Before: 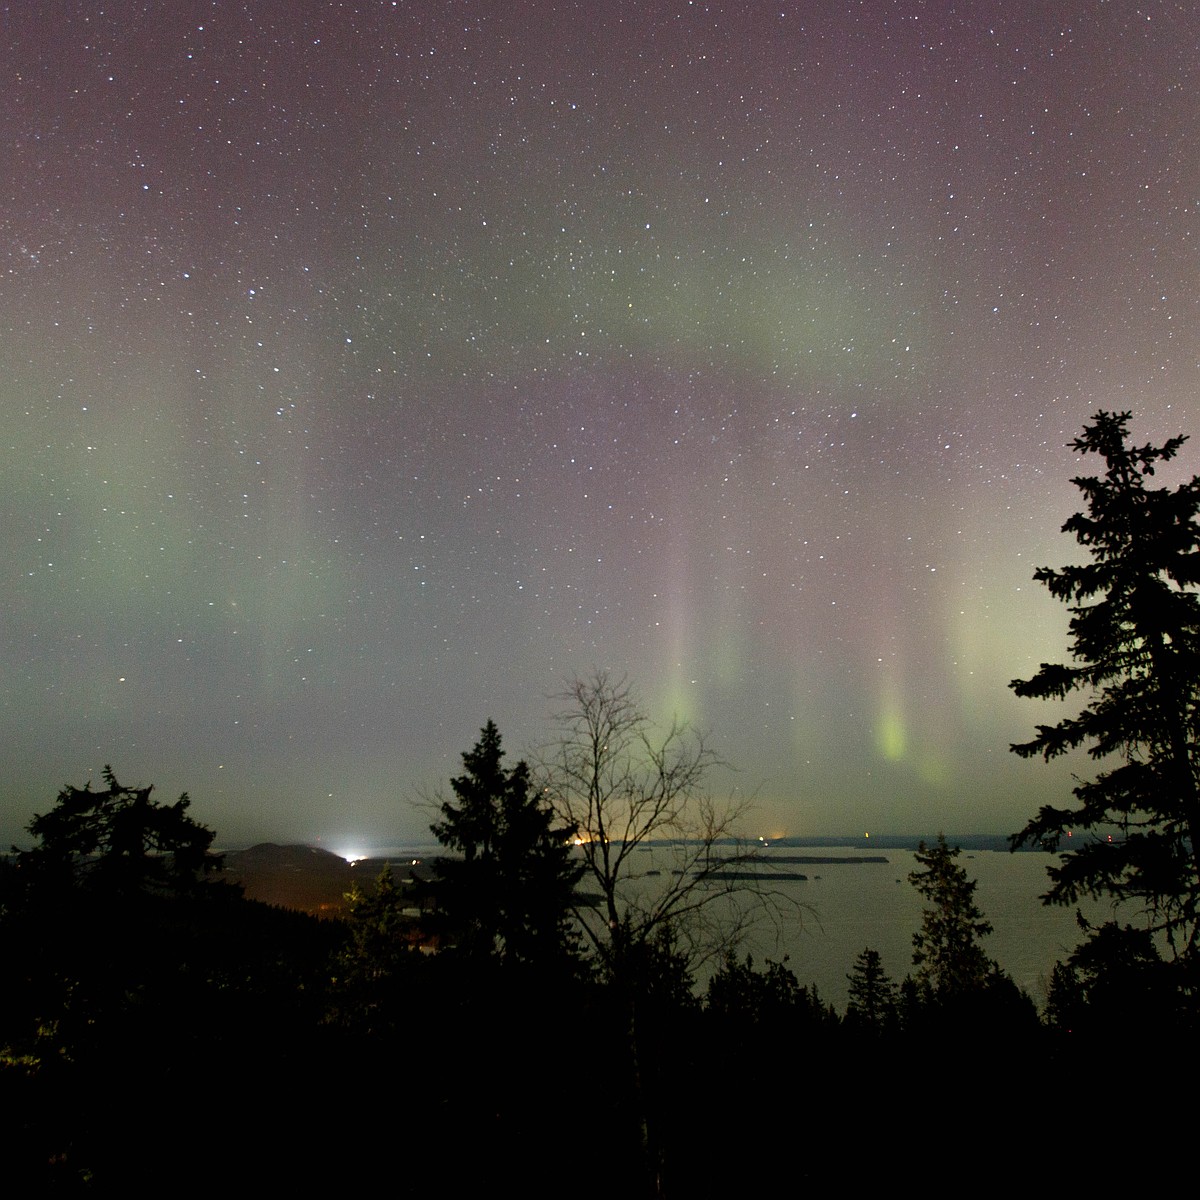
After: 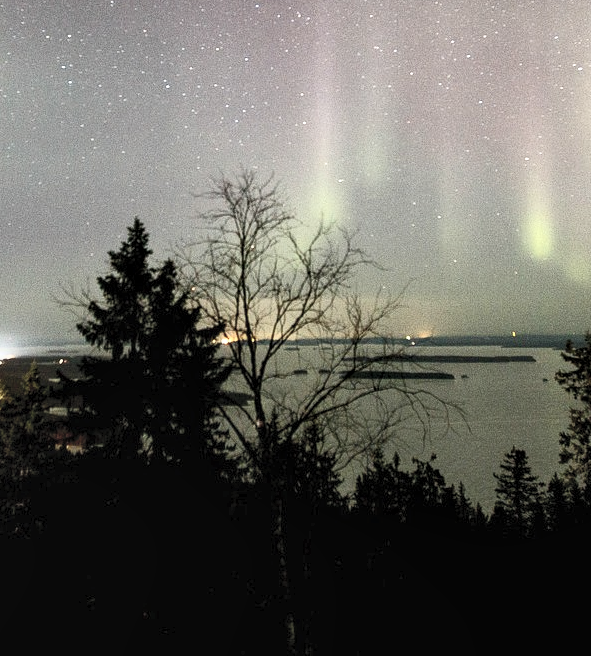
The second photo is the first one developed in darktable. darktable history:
contrast brightness saturation: contrast 0.428, brightness 0.551, saturation -0.192
exposure: exposure -0.21 EV, compensate highlight preservation false
crop: left 29.48%, top 41.785%, right 21.243%, bottom 3.51%
local contrast: detail 140%
